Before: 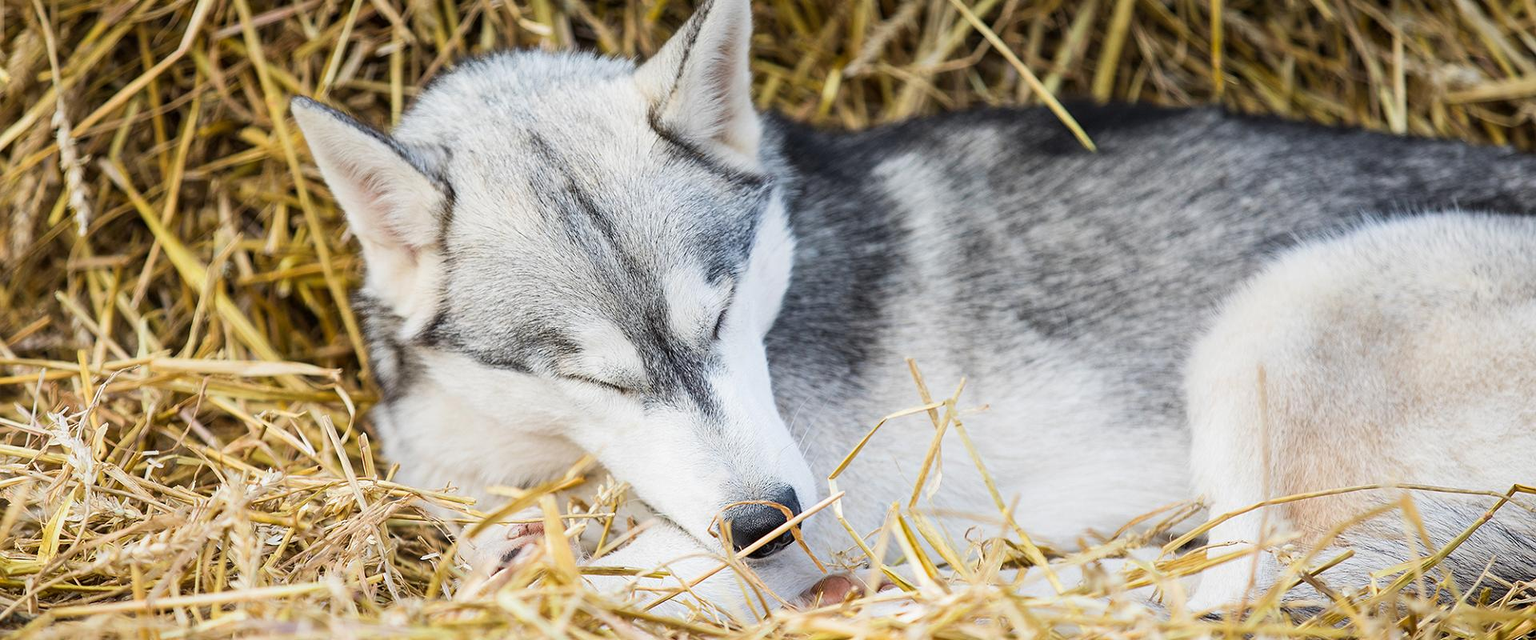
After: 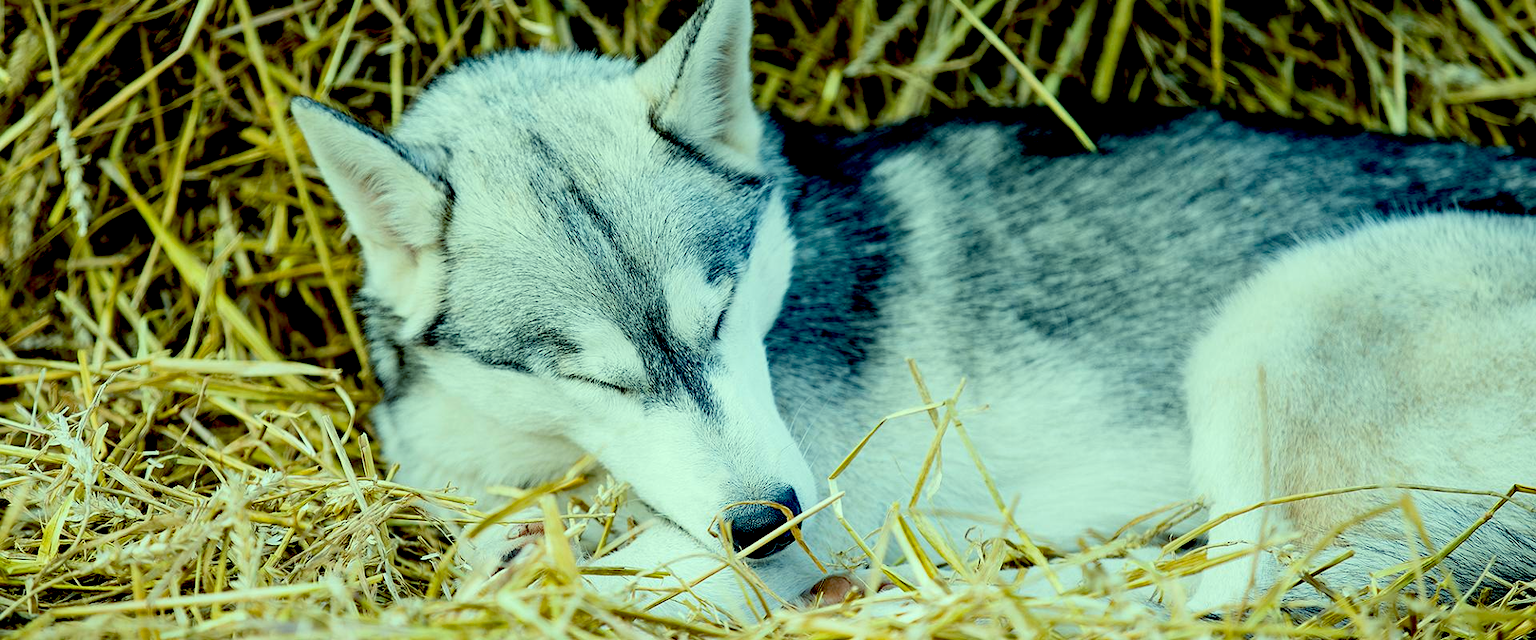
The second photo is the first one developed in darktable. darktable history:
exposure: black level correction 0.054, exposure -0.033 EV, compensate exposure bias true, compensate highlight preservation false
color correction: highlights a* -19.73, highlights b* 9.8, shadows a* -19.89, shadows b* -11.13
